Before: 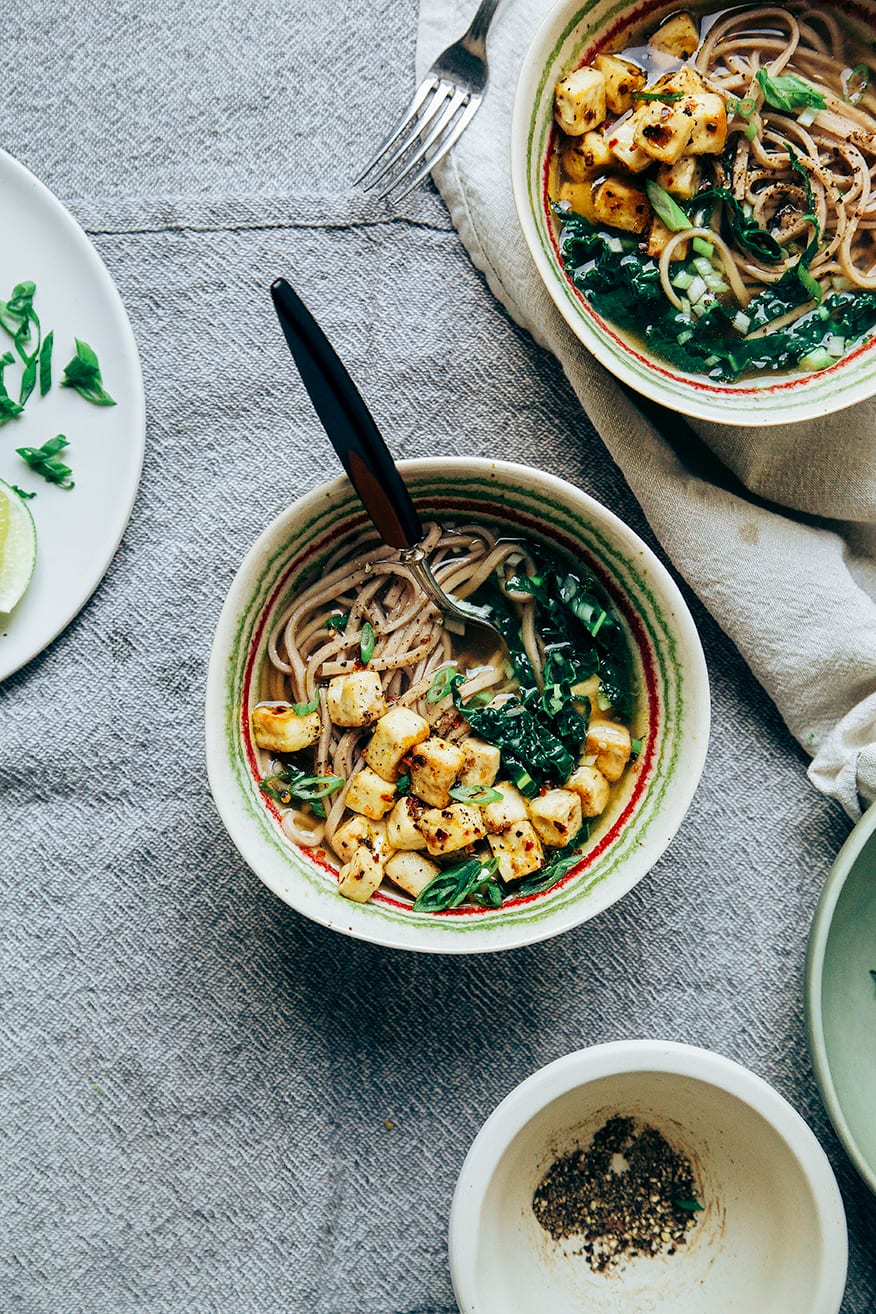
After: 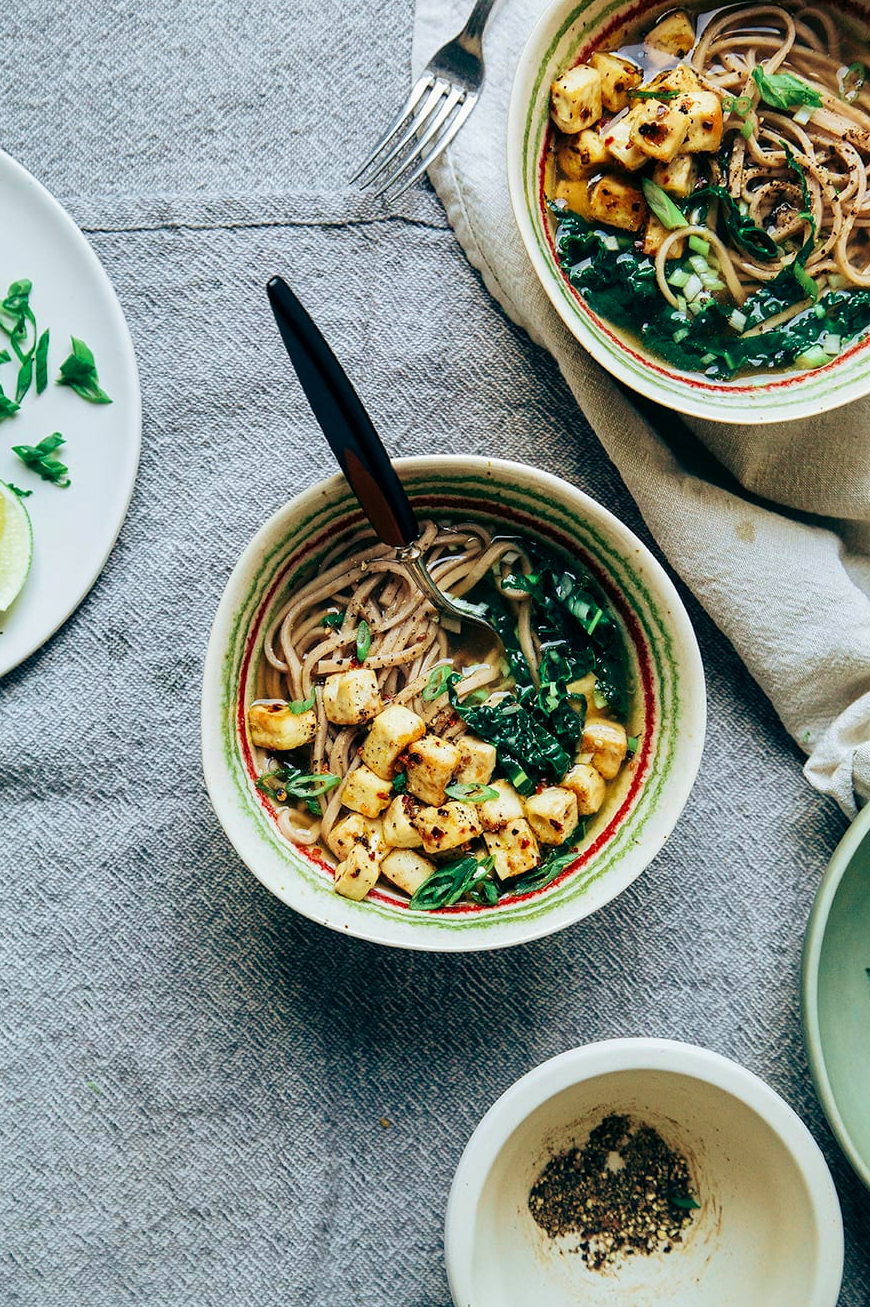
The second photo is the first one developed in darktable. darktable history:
velvia: on, module defaults
crop and rotate: left 0.614%, top 0.179%, bottom 0.309%
